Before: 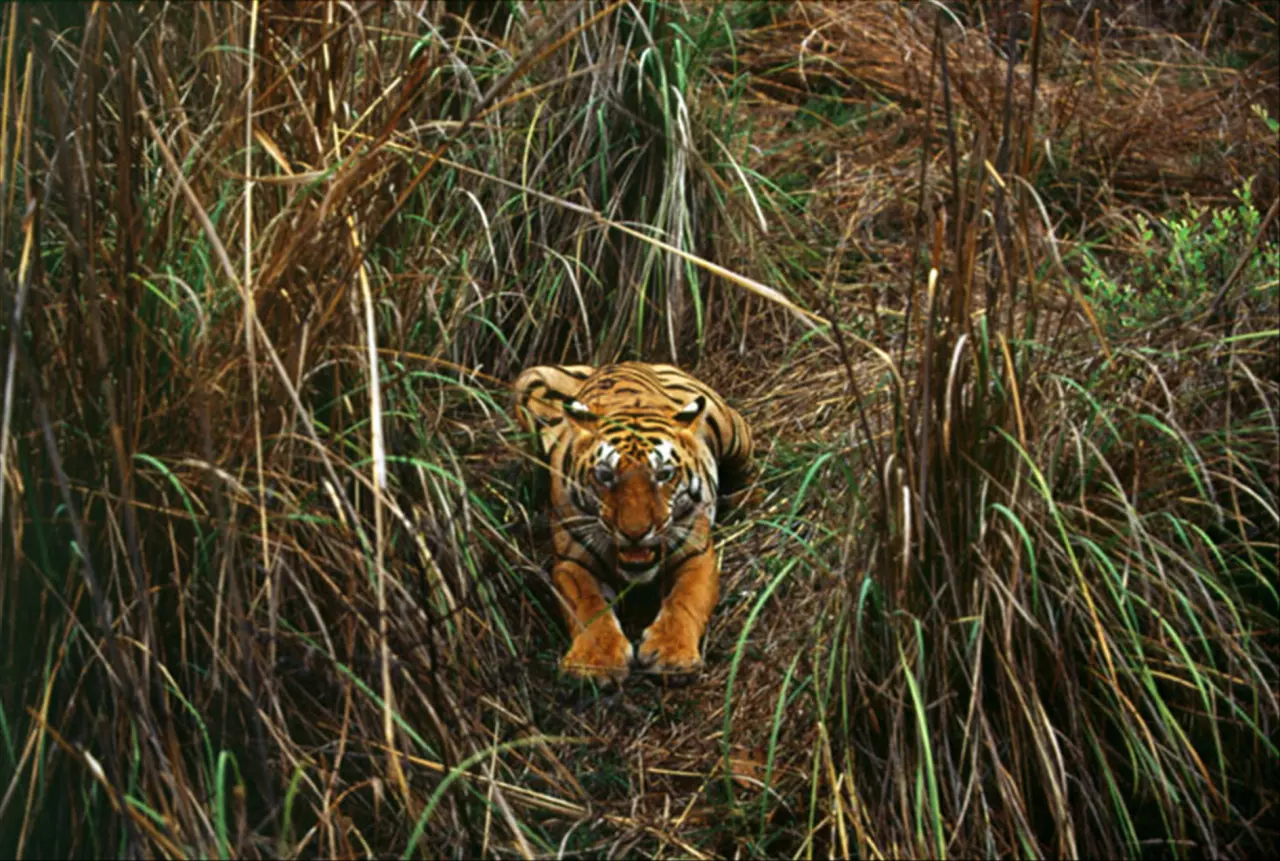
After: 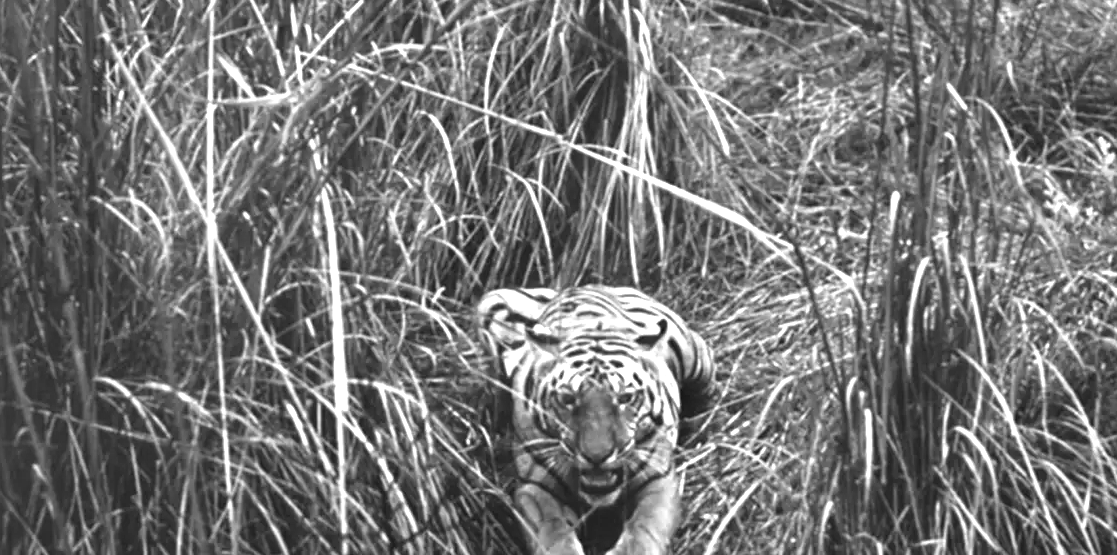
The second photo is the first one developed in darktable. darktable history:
color balance rgb: shadows lift › chroma 2%, shadows lift › hue 219.6°, power › hue 313.2°, highlights gain › chroma 3%, highlights gain › hue 75.6°, global offset › luminance 0.5%, perceptual saturation grading › global saturation 15.33%, perceptual saturation grading › highlights -19.33%, perceptual saturation grading › shadows 20%, global vibrance 20%
monochrome: on, module defaults
exposure: black level correction 0, exposure 1.5 EV, compensate exposure bias true, compensate highlight preservation false
crop: left 3.015%, top 8.969%, right 9.647%, bottom 26.457%
